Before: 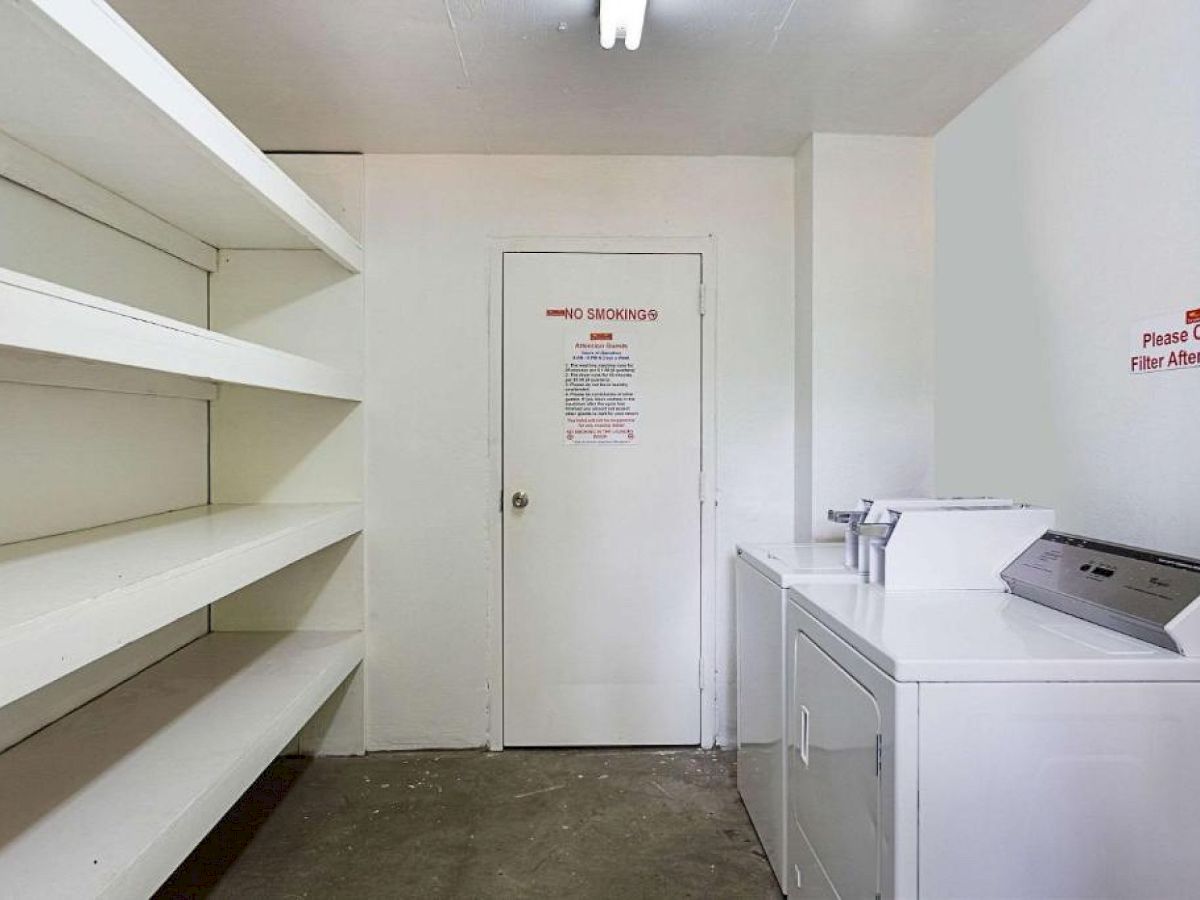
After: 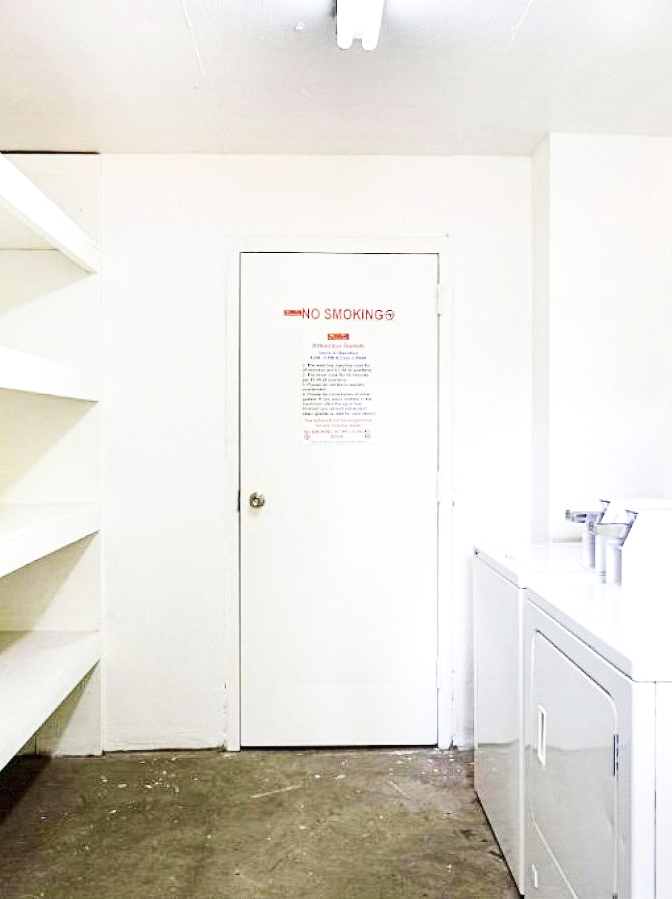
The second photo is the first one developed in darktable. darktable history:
crop: left 21.971%, right 22.021%, bottom 0.011%
shadows and highlights: shadows -11.18, white point adjustment 1.44, highlights 9.96
base curve: curves: ch0 [(0, 0.003) (0.001, 0.002) (0.006, 0.004) (0.02, 0.022) (0.048, 0.086) (0.094, 0.234) (0.162, 0.431) (0.258, 0.629) (0.385, 0.8) (0.548, 0.918) (0.751, 0.988) (1, 1)], preserve colors none
